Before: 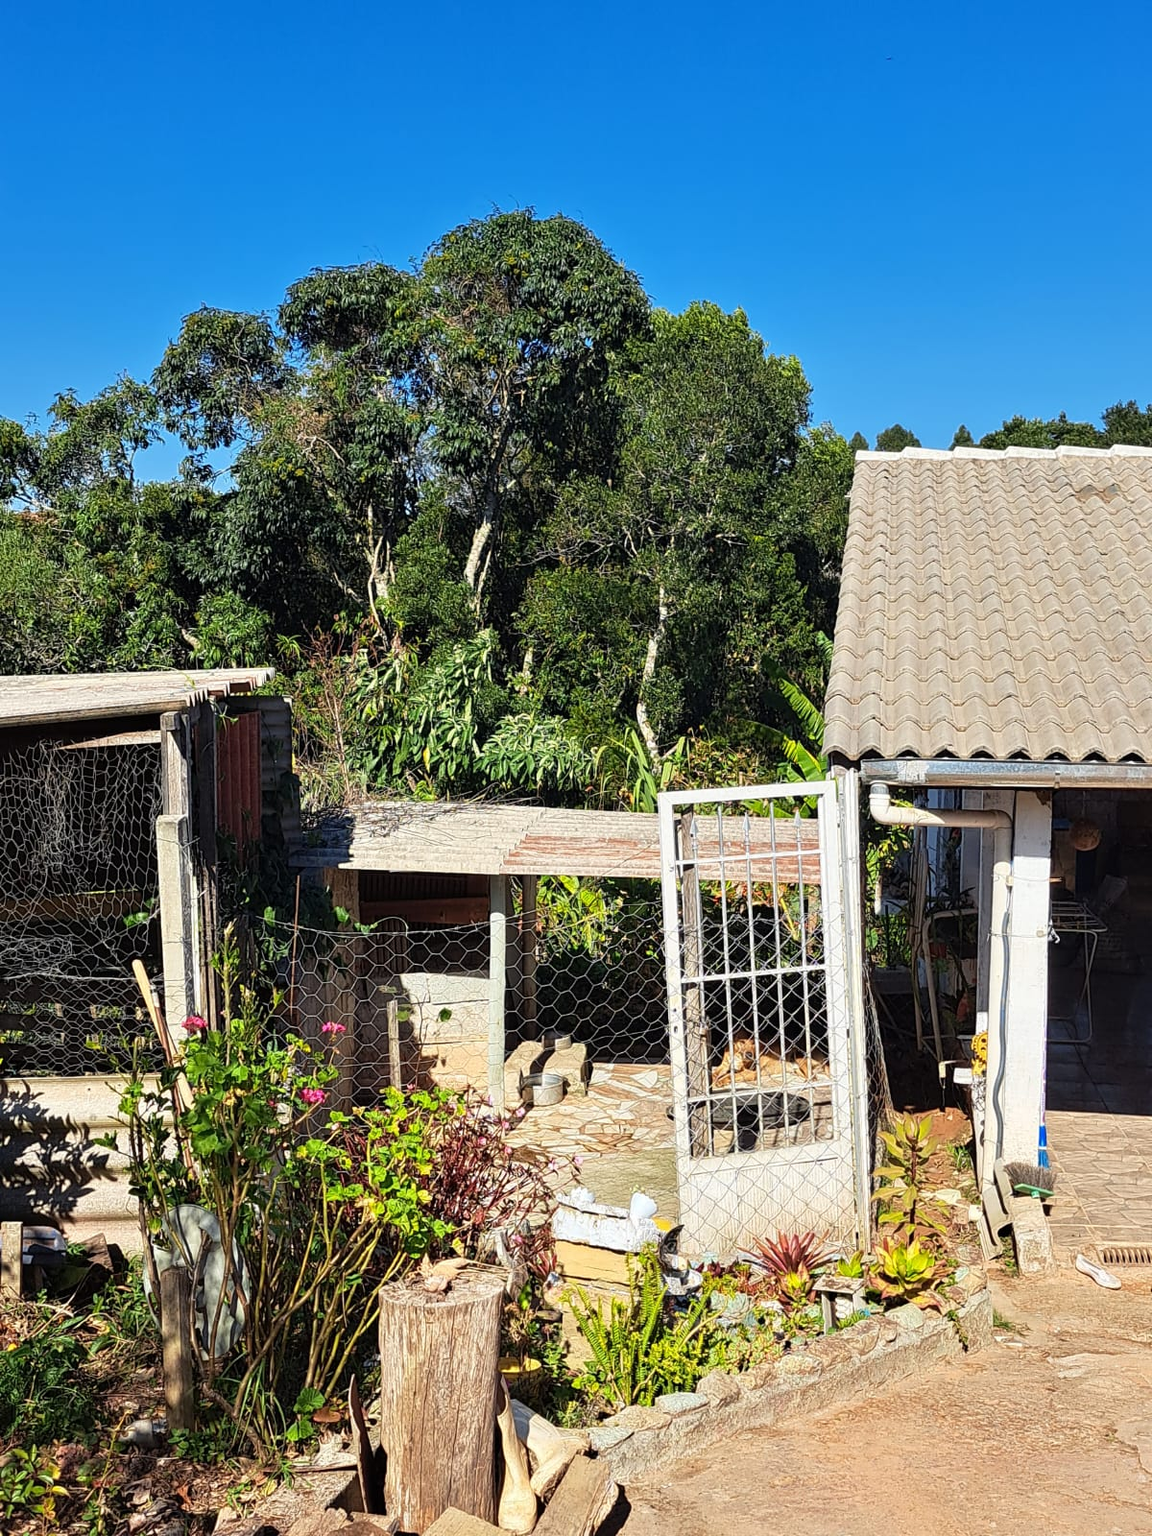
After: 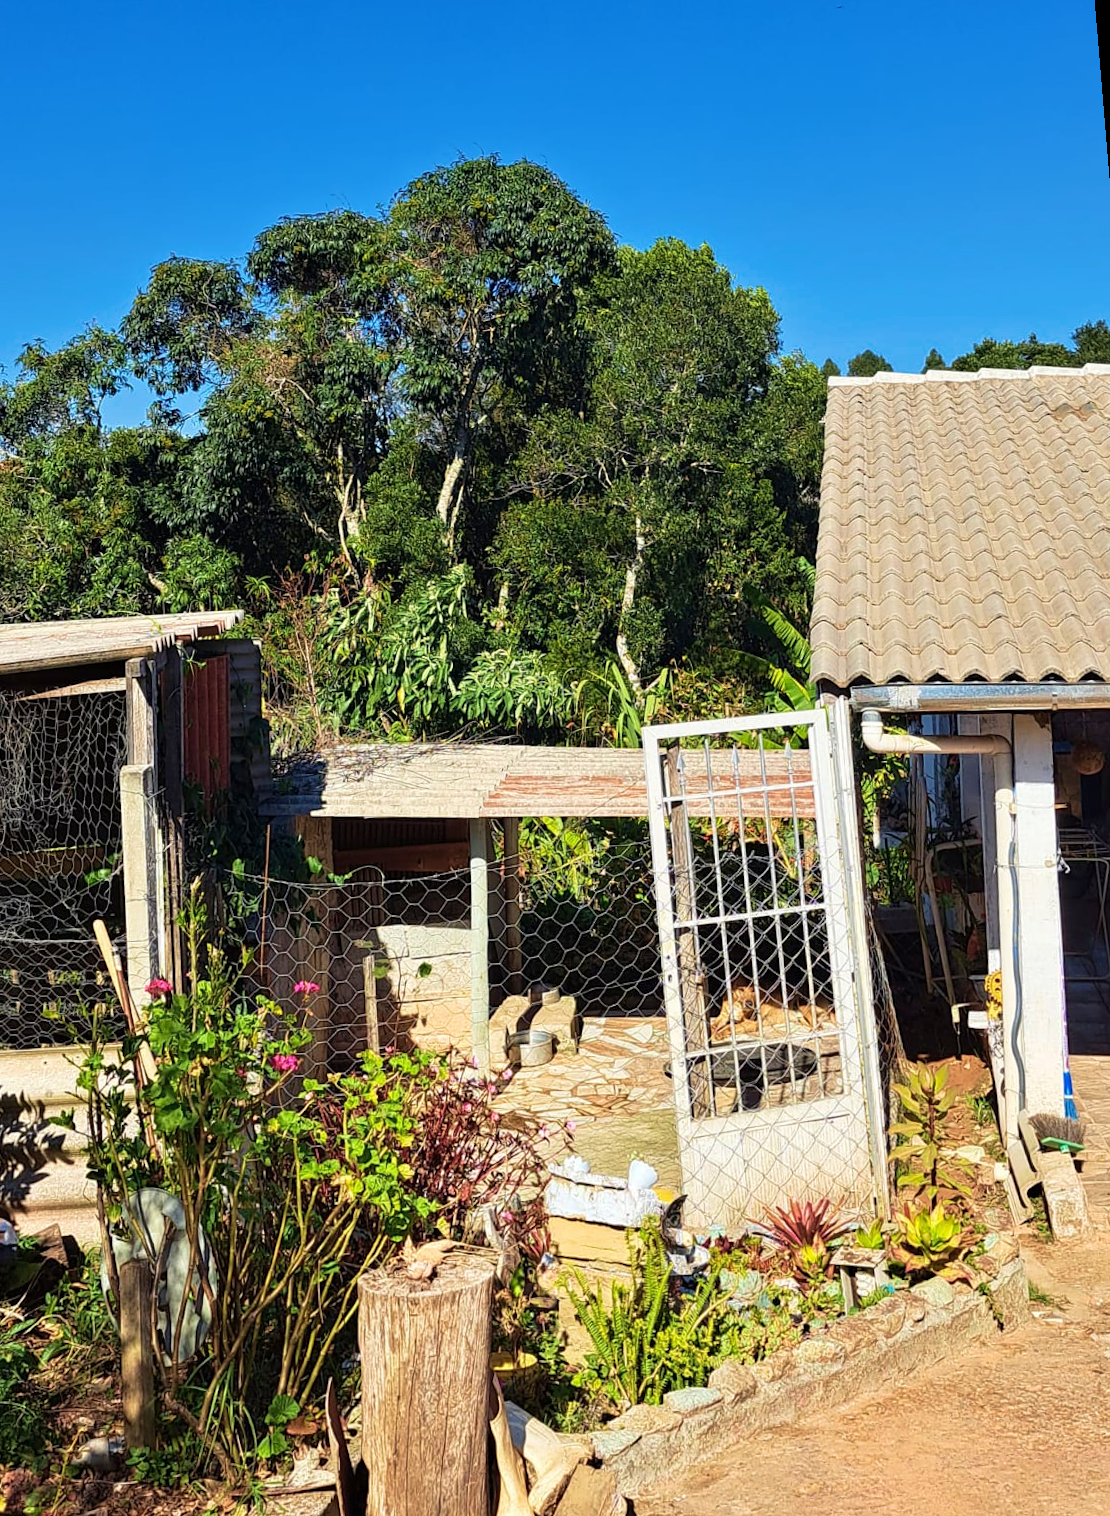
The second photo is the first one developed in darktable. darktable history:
velvia: strength 45%
rotate and perspective: rotation -1.68°, lens shift (vertical) -0.146, crop left 0.049, crop right 0.912, crop top 0.032, crop bottom 0.96
